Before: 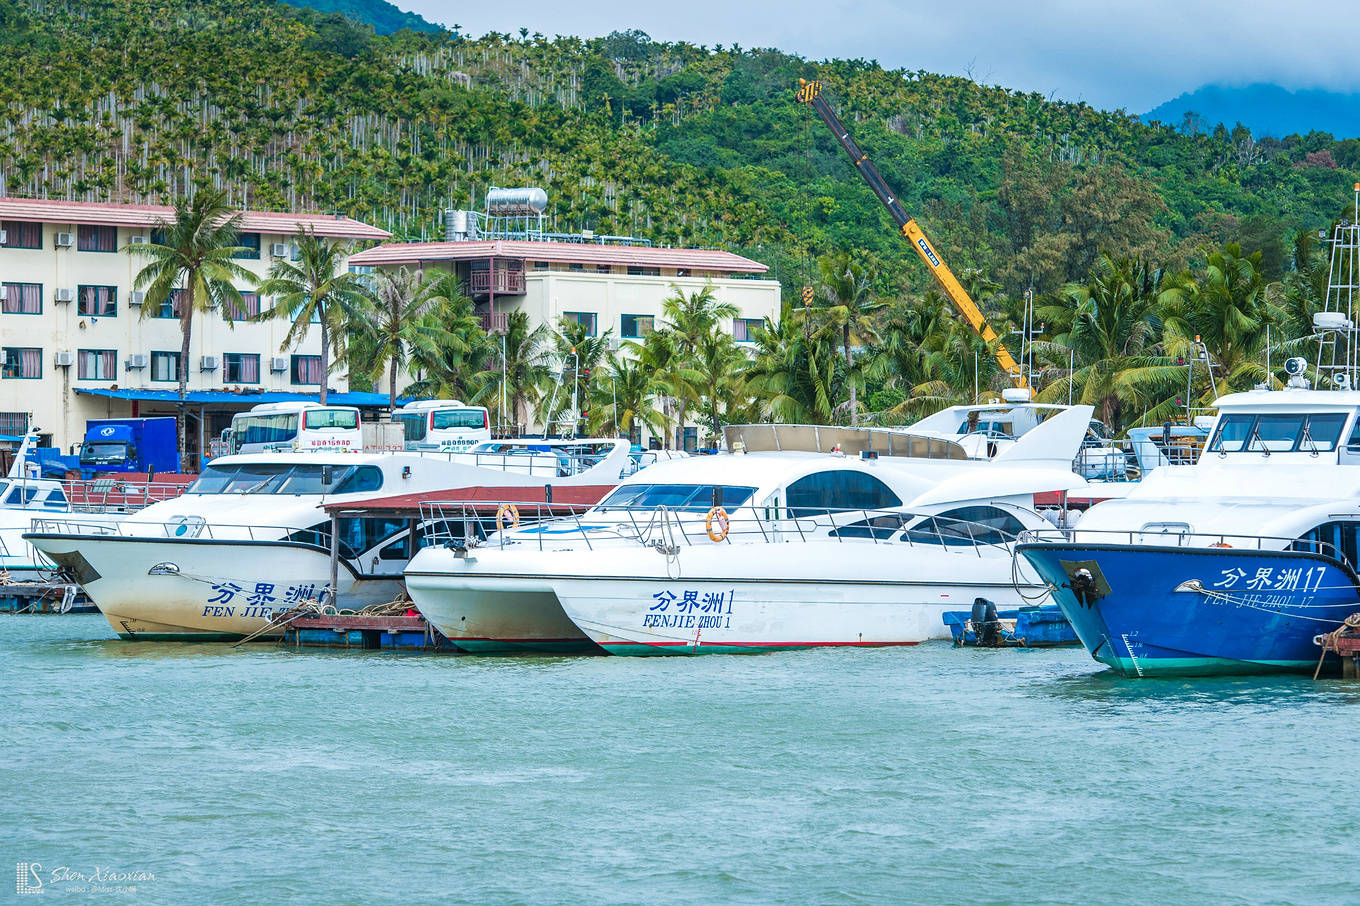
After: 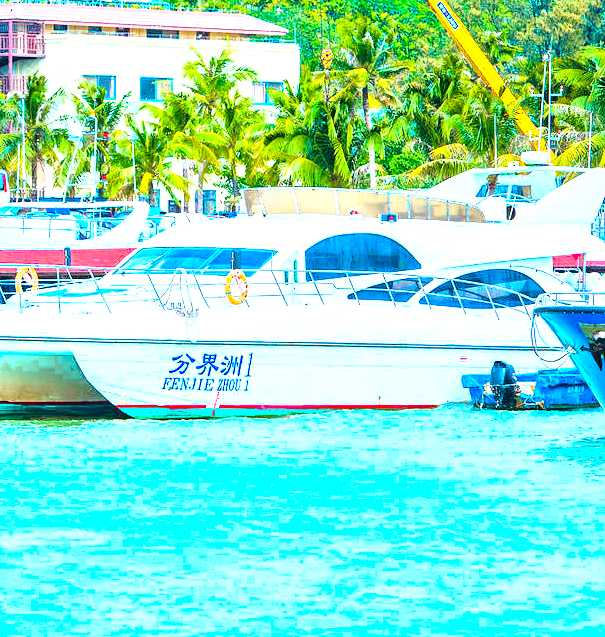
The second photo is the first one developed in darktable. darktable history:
exposure: black level correction 0, exposure 1.001 EV, compensate exposure bias true, compensate highlight preservation false
crop: left 35.435%, top 26.215%, right 20.062%, bottom 3.432%
local contrast: mode bilateral grid, contrast 19, coarseness 20, detail 150%, midtone range 0.2
color zones: curves: ch0 [(0.25, 0.5) (0.423, 0.5) (0.443, 0.5) (0.521, 0.756) (0.568, 0.5) (0.576, 0.5) (0.75, 0.5)]; ch1 [(0.25, 0.5) (0.423, 0.5) (0.443, 0.5) (0.539, 0.873) (0.624, 0.565) (0.631, 0.5) (0.75, 0.5)]
base curve: curves: ch0 [(0, 0) (0.028, 0.03) (0.121, 0.232) (0.46, 0.748) (0.859, 0.968) (1, 1)]
color balance rgb: linear chroma grading › global chroma 15.286%, perceptual saturation grading › global saturation 35.692%, perceptual saturation grading › shadows 34.905%, global vibrance 14.231%
